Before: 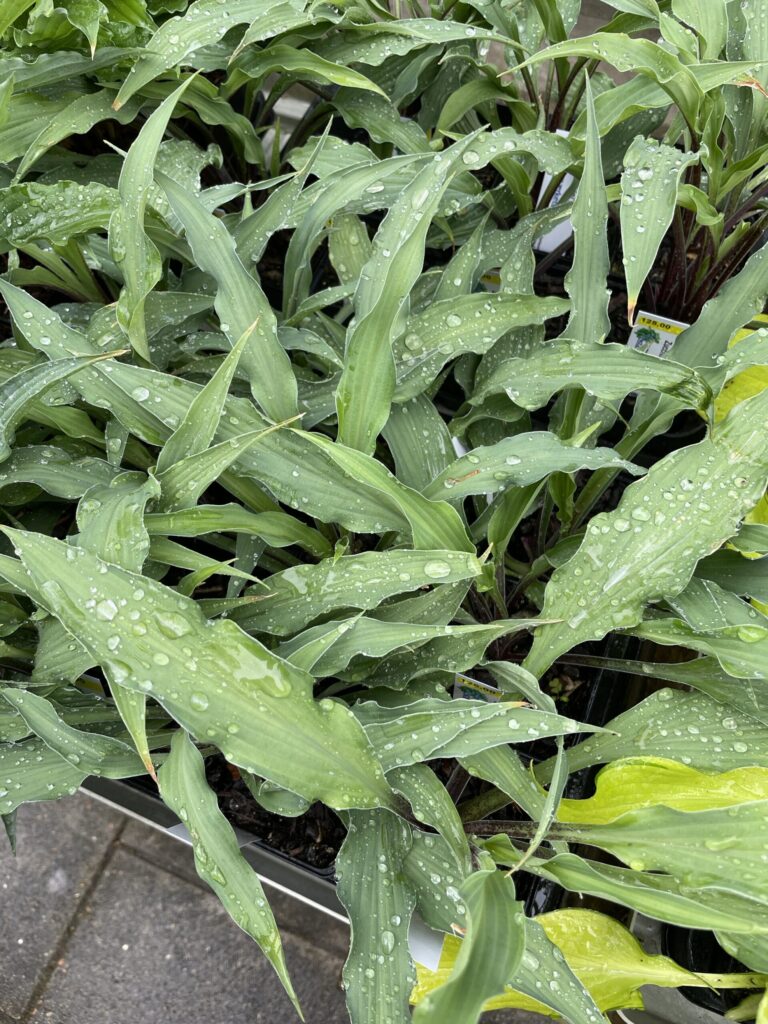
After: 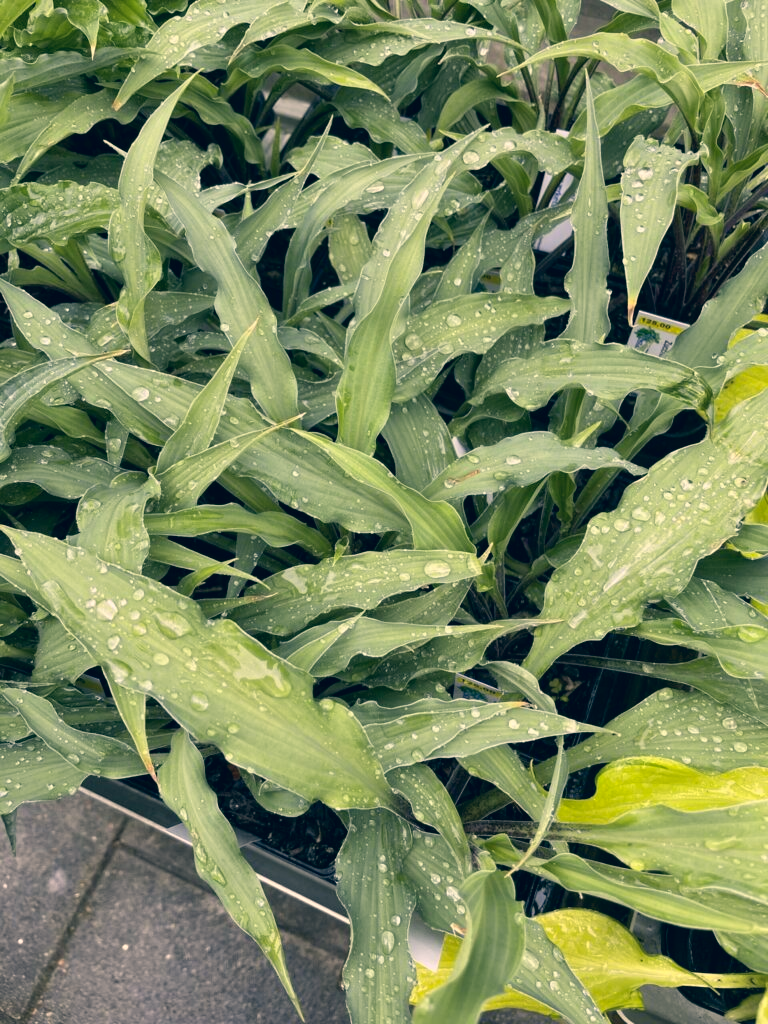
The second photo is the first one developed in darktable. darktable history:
color correction: highlights a* 10.36, highlights b* 14.17, shadows a* -9.74, shadows b* -14.8
